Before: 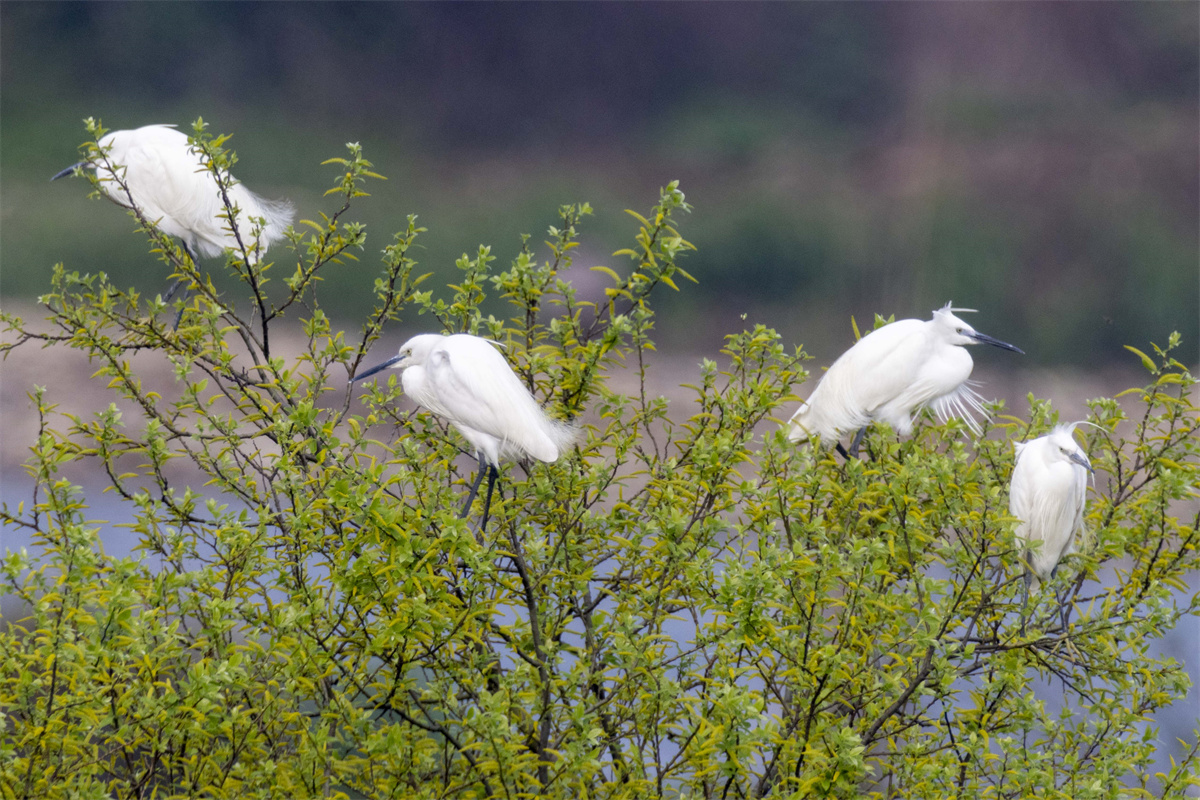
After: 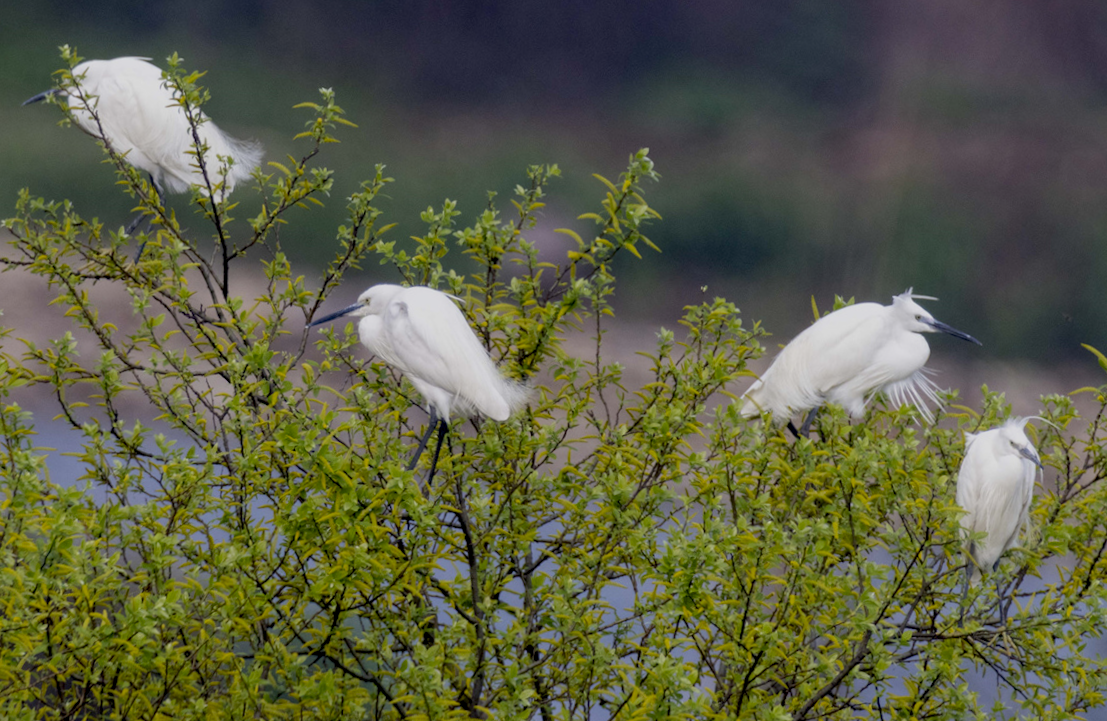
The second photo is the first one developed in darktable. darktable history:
exposure: black level correction 0.011, exposure -0.478 EV, compensate highlight preservation false
rotate and perspective: rotation 1.57°, crop left 0.018, crop right 0.982, crop top 0.039, crop bottom 0.961
crop and rotate: angle -2.38°
